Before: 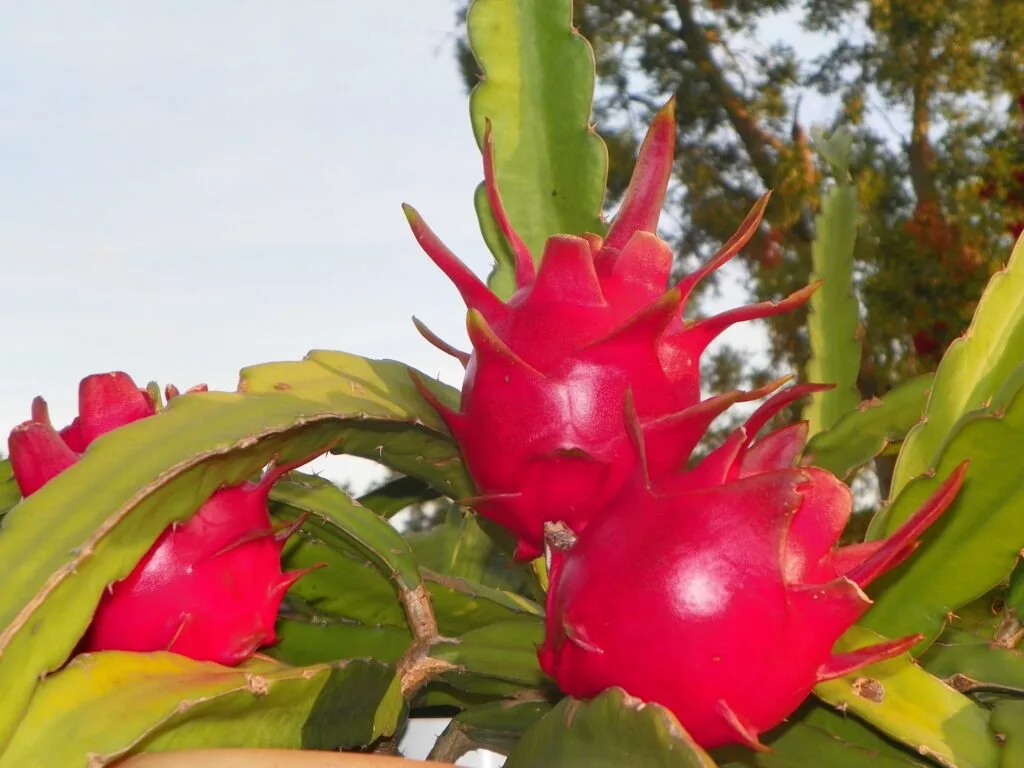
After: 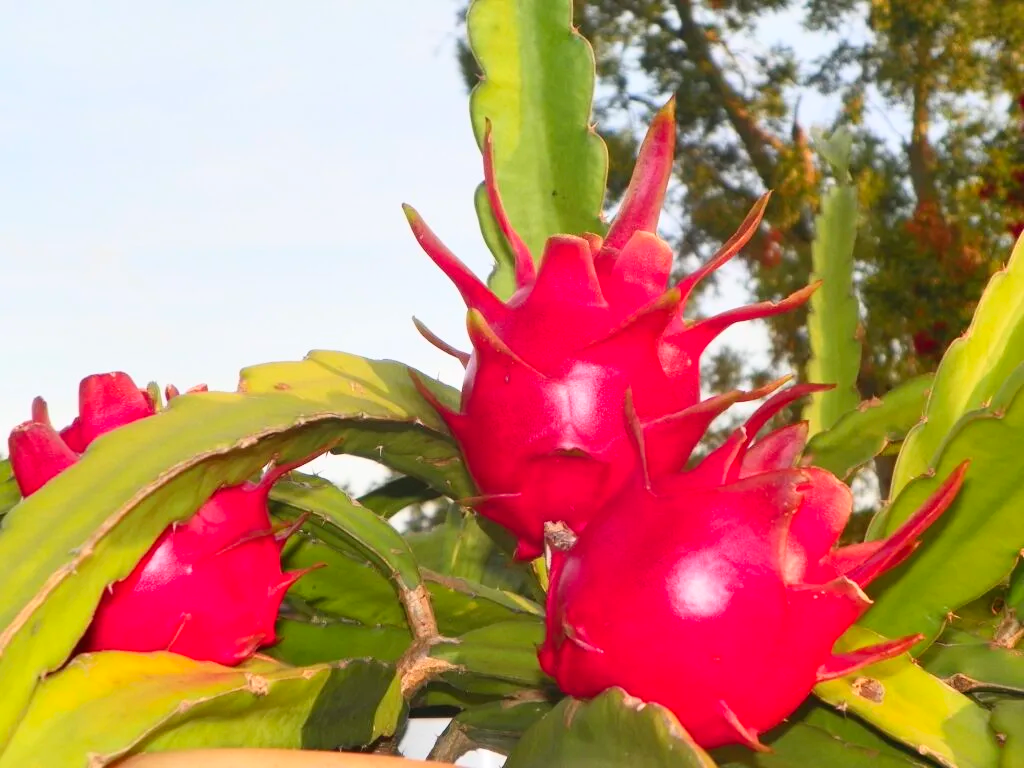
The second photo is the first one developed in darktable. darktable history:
contrast brightness saturation: contrast 0.198, brightness 0.162, saturation 0.225
